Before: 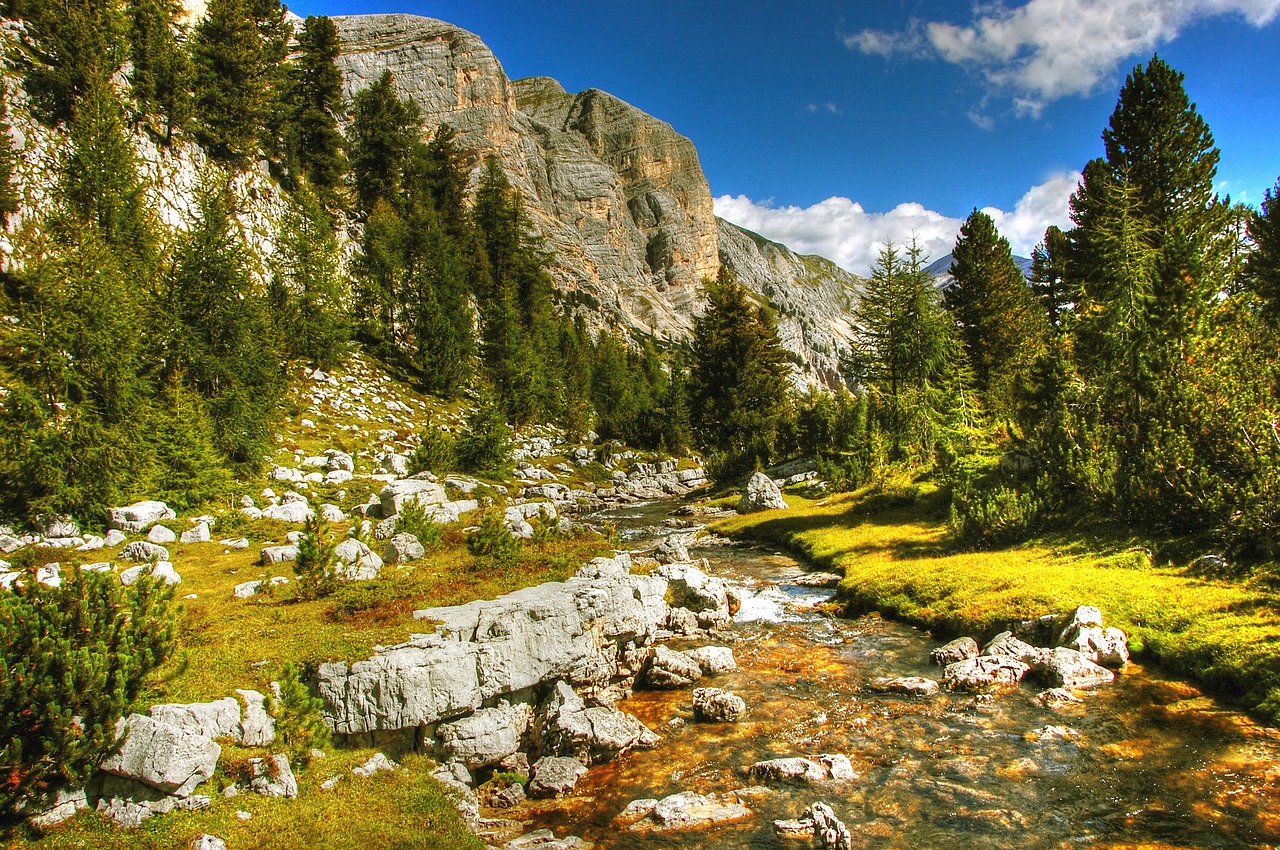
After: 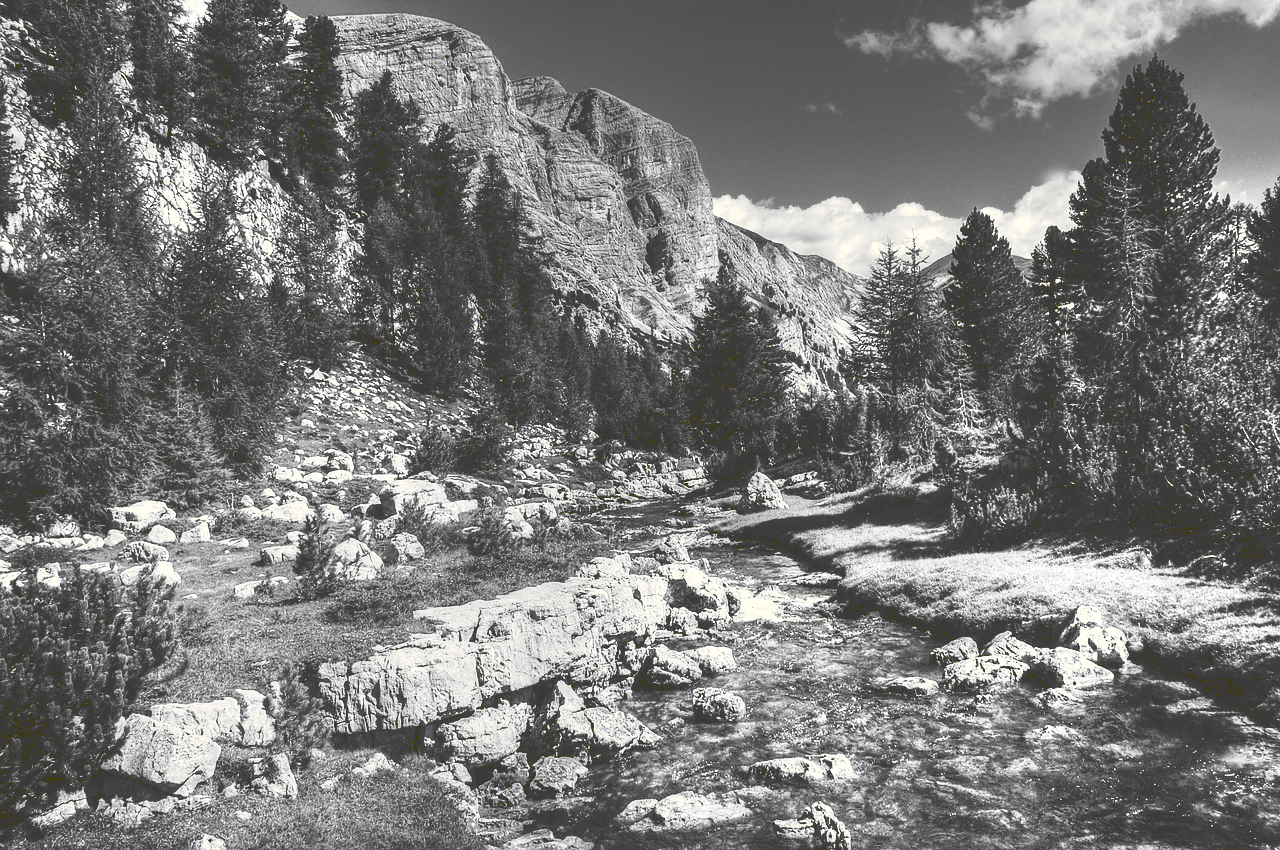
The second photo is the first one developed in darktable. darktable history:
tone curve: curves: ch0 [(0, 0) (0.003, 0.24) (0.011, 0.24) (0.025, 0.24) (0.044, 0.244) (0.069, 0.244) (0.1, 0.252) (0.136, 0.264) (0.177, 0.274) (0.224, 0.284) (0.277, 0.313) (0.335, 0.361) (0.399, 0.415) (0.468, 0.498) (0.543, 0.595) (0.623, 0.695) (0.709, 0.793) (0.801, 0.883) (0.898, 0.942) (1, 1)], preserve colors none
color look up table: target L [101.28, 100.32, 88.12, 88.82, 85.98, 82.41, 70.73, 60.56, 65.74, 54.76, 53.98, 35.72, 15.16, 2.742, 201.26, 88.82, 77.34, 73.31, 68.99, 63.98, 44, 51.22, 33.6, 51.22, 30.16, 29.73, 13.23, 7.247, 100, 90.24, 72.21, 73.31, 44.41, 51.22, 65.99, 55.54, 49.64, 37.41, 32.32, 29.29, 25.32, 22.62, 7.247, 61.45, 53.09, 52.41, 45.36, 31.89, 15.16], target a [0.001, 0.001, -0.002, -0.001, -0.002, -0.002, 0, 0, 0.001, 0.001, 0.001, 0, -0.132, -0.307, 0, -0.001, 0, 0, 0.001, 0, 0.001, 0 ×5, -0.002, -0.55, -1.004, -0.003, 0 ×4, 0.001, 0.001, 0.001, 0, 0, 0, -0.001, -0.126, -0.55, 0.001, 0.001, 0, 0.001, 0, -0.132], target b [-0.003, -0.003, 0.023, 0.002, 0.024, 0.024, 0.002, 0.002, -0.005, -0.004, -0.003, -0.003, 1.672, 3.782, -0.001, 0.002, 0.002, 0.002, -0.005, 0.001, -0.004, 0.001, 0, 0.001, 0.001, 0.001, 0.013, 6.778, 13.22, 0.024, 0.002, 0.002, 0, 0.001, -0.005, -0.004, -0.004, 0.001, 0, 0.001, 0.011, 1.581, 6.778, -0.004, -0.003, 0.001, -0.004, 0.001, 1.672], num patches 49
